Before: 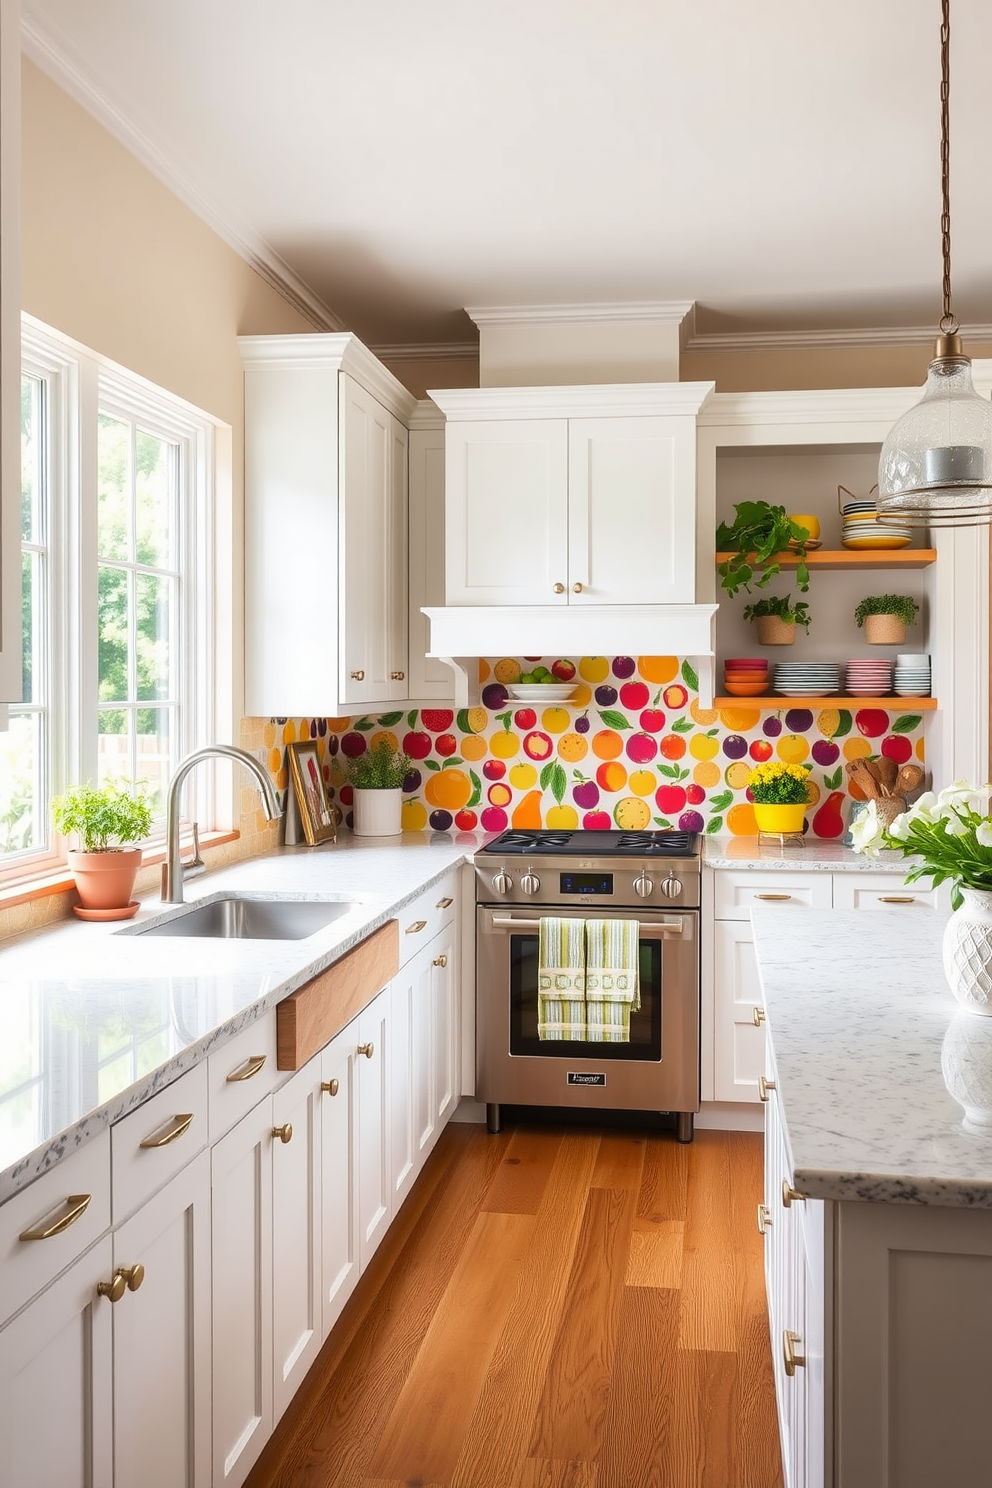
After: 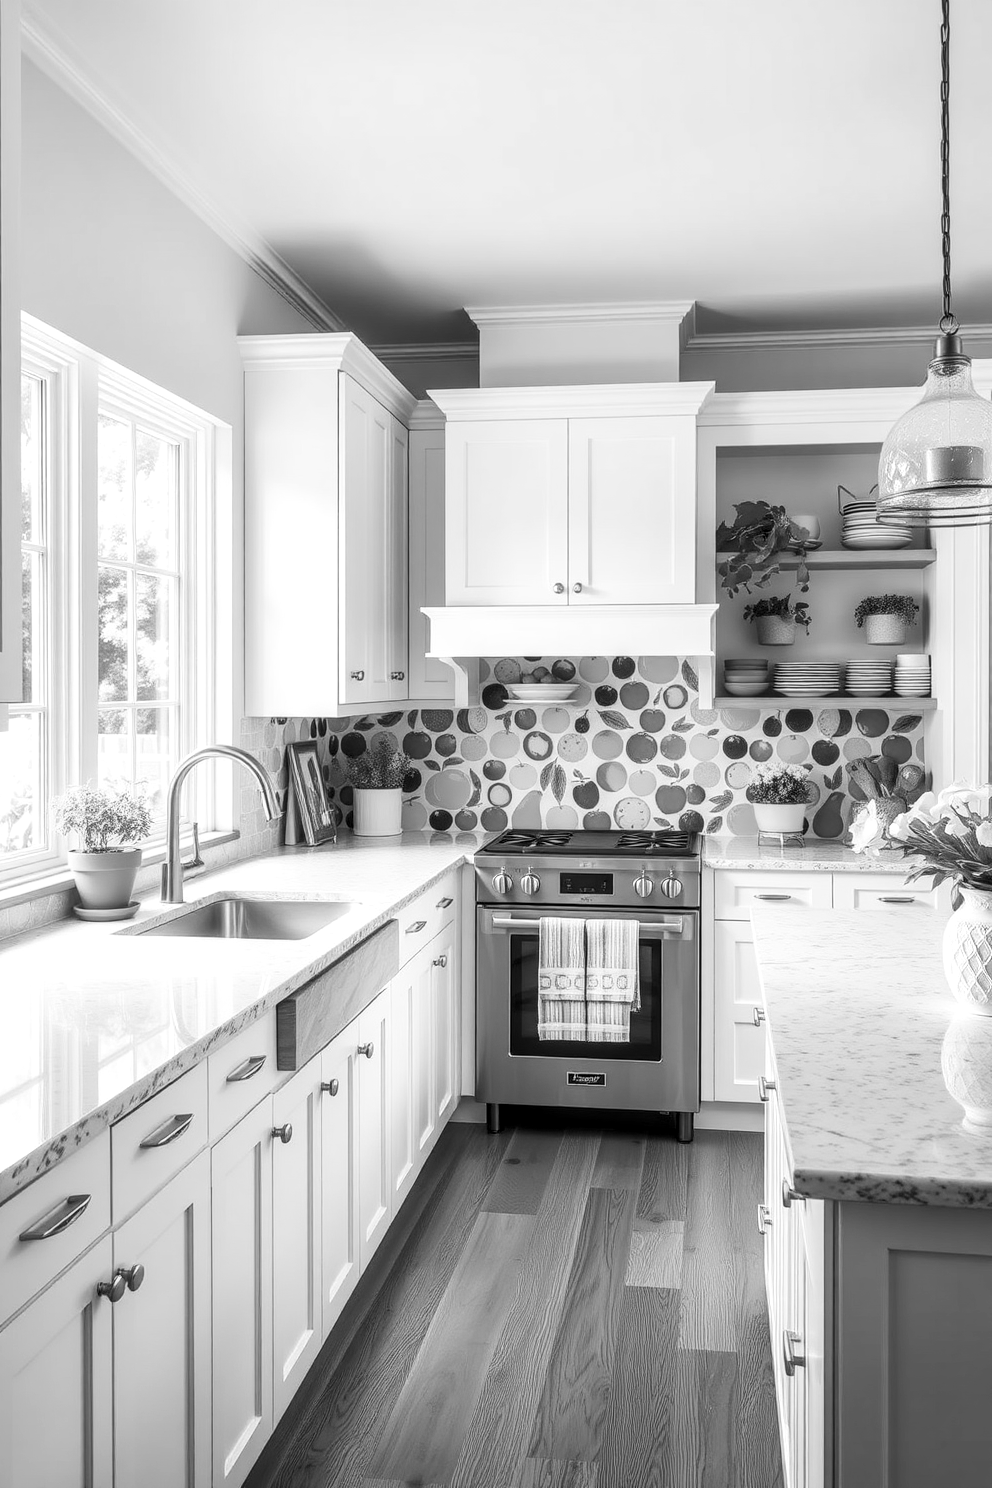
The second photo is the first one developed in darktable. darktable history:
local contrast: detail 130%
monochrome: on, module defaults
contrast brightness saturation: contrast 0.15, brightness 0.05
